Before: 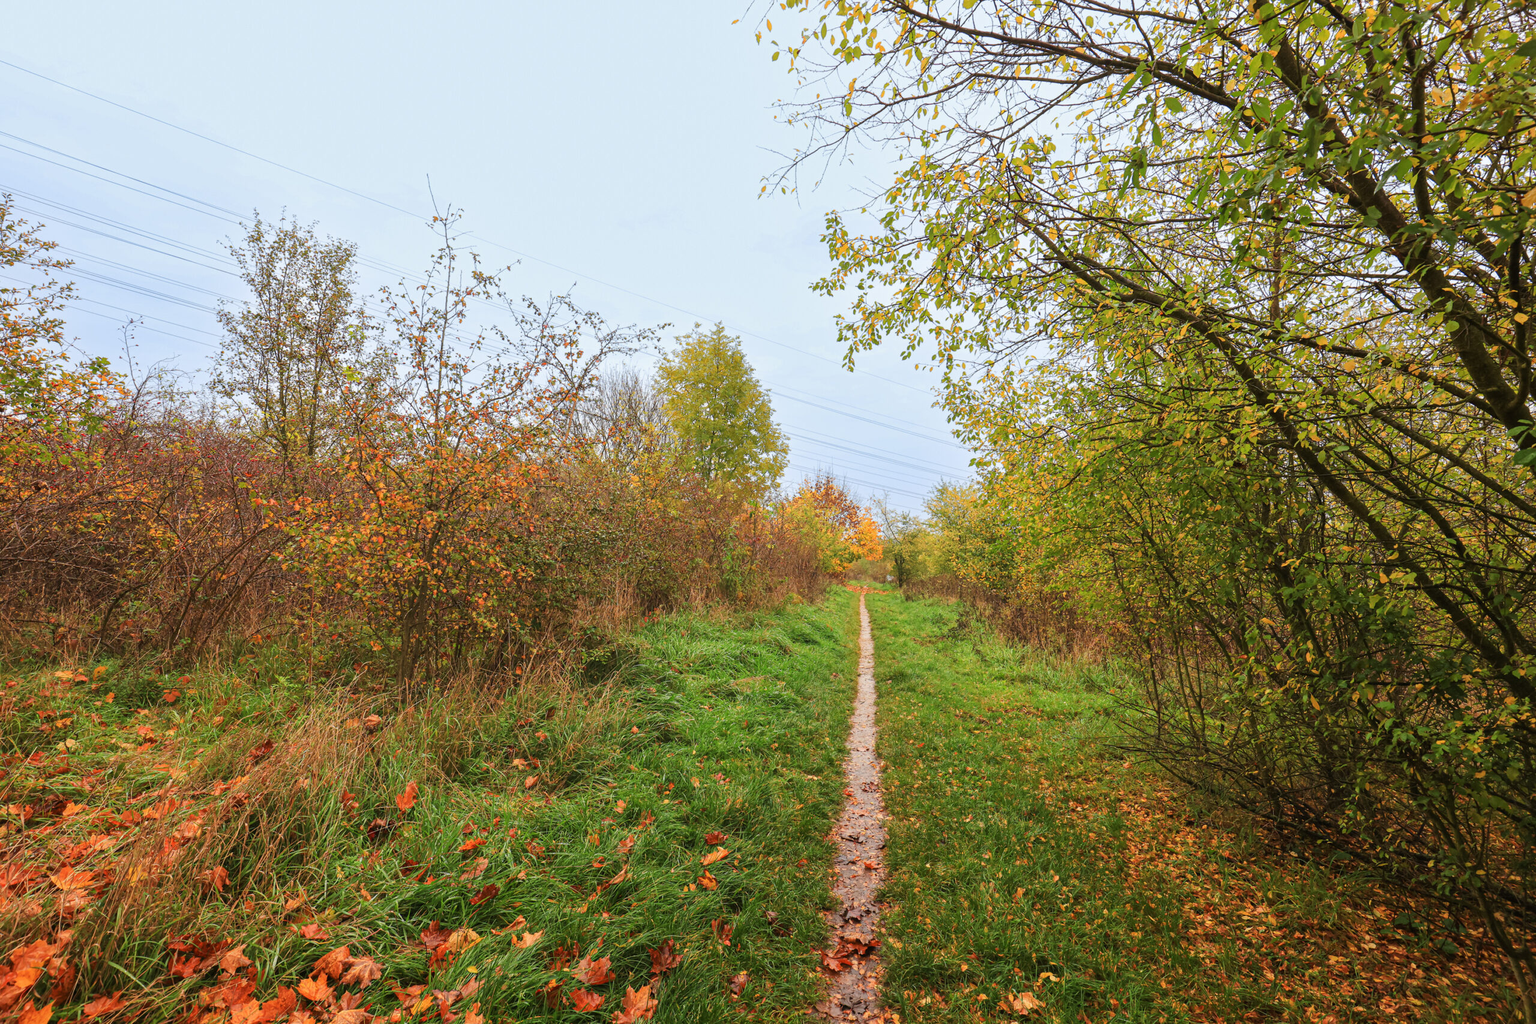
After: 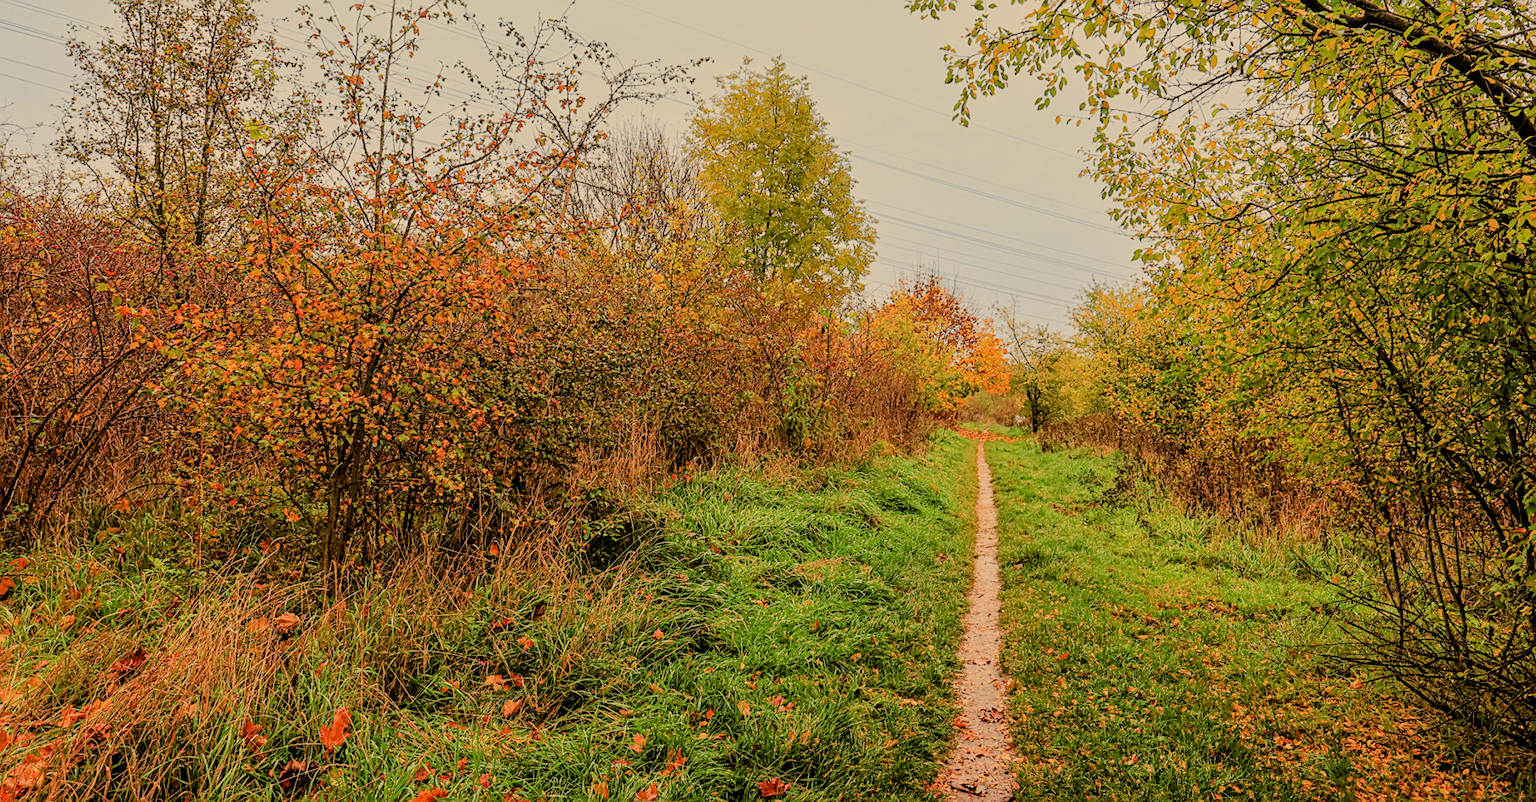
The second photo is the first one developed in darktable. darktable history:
exposure: black level correction 0.011, compensate highlight preservation false
crop: left 11.123%, top 27.61%, right 18.3%, bottom 17.034%
white balance: red 1.138, green 0.996, blue 0.812
local contrast: on, module defaults
filmic rgb: black relative exposure -6.15 EV, white relative exposure 6.96 EV, hardness 2.23, color science v6 (2022)
sharpen: on, module defaults
